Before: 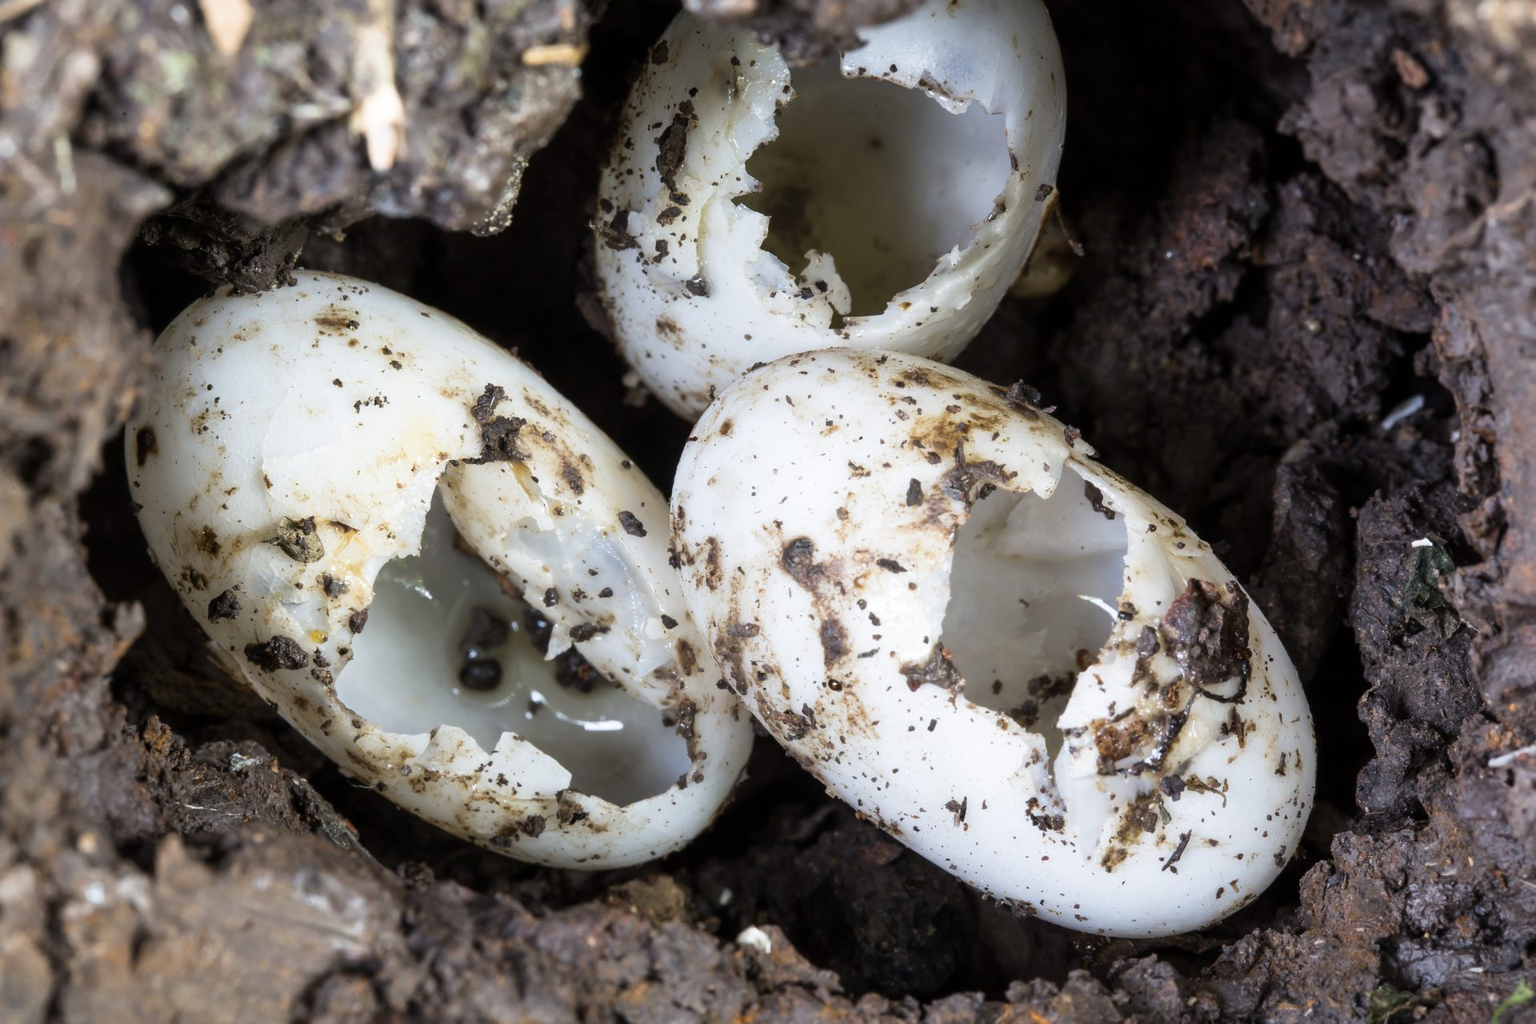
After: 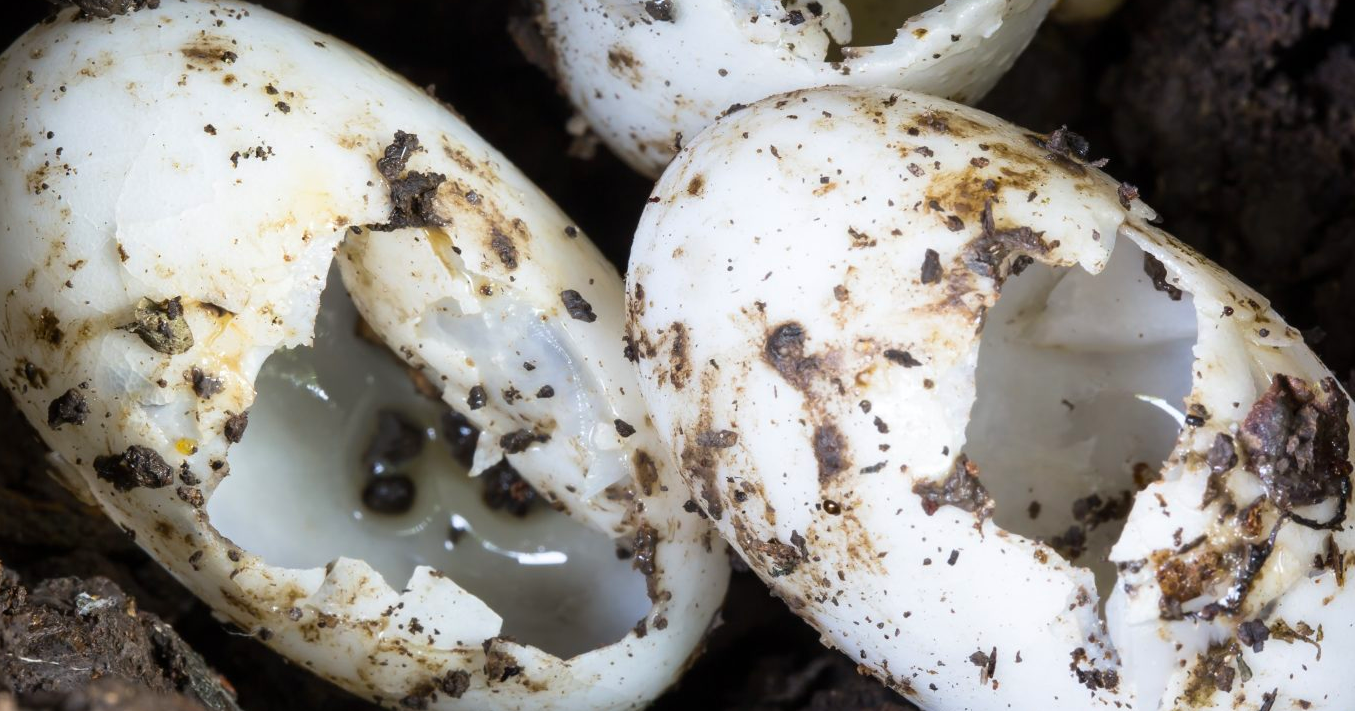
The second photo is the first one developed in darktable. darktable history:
tone equalizer: on, module defaults
crop: left 11.089%, top 27.338%, right 18.307%, bottom 17.046%
color balance rgb: linear chroma grading › global chroma 15.451%, perceptual saturation grading › global saturation 0.367%, global vibrance 9.211%
